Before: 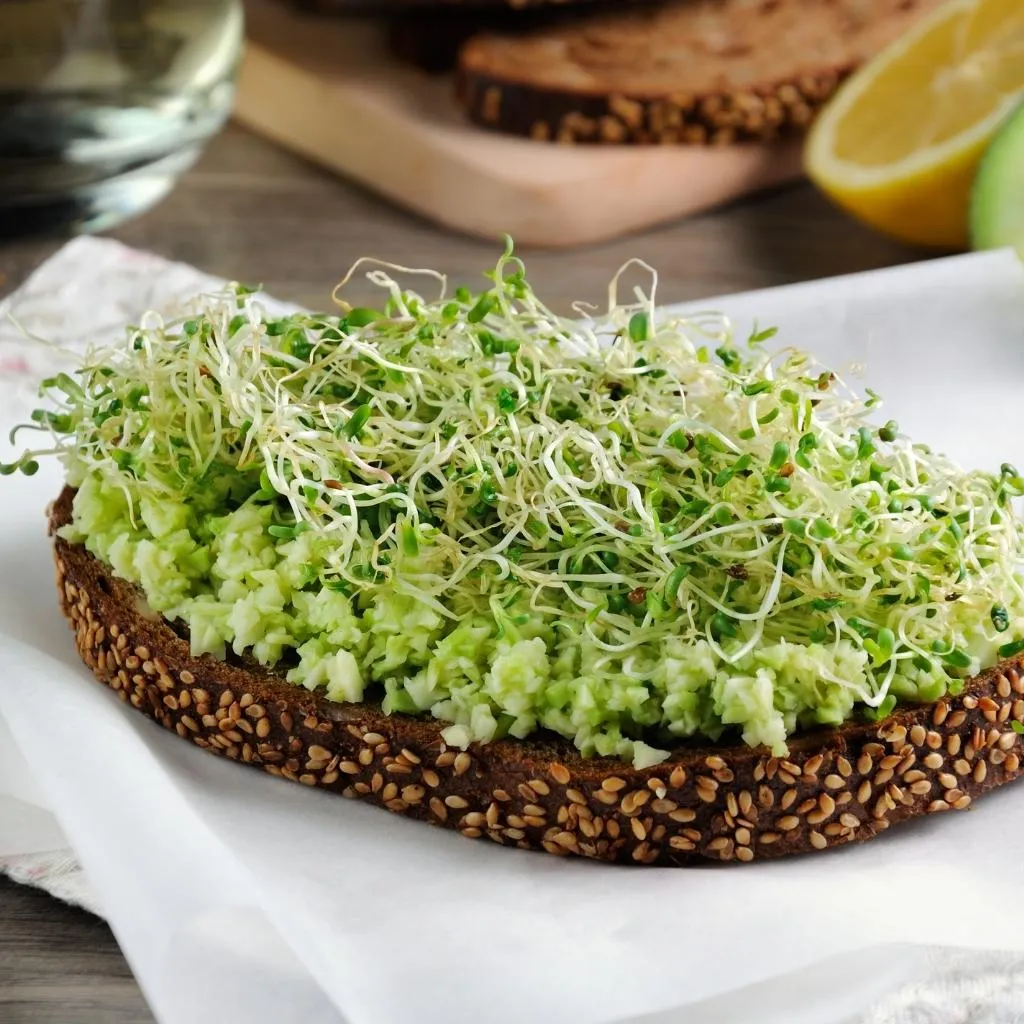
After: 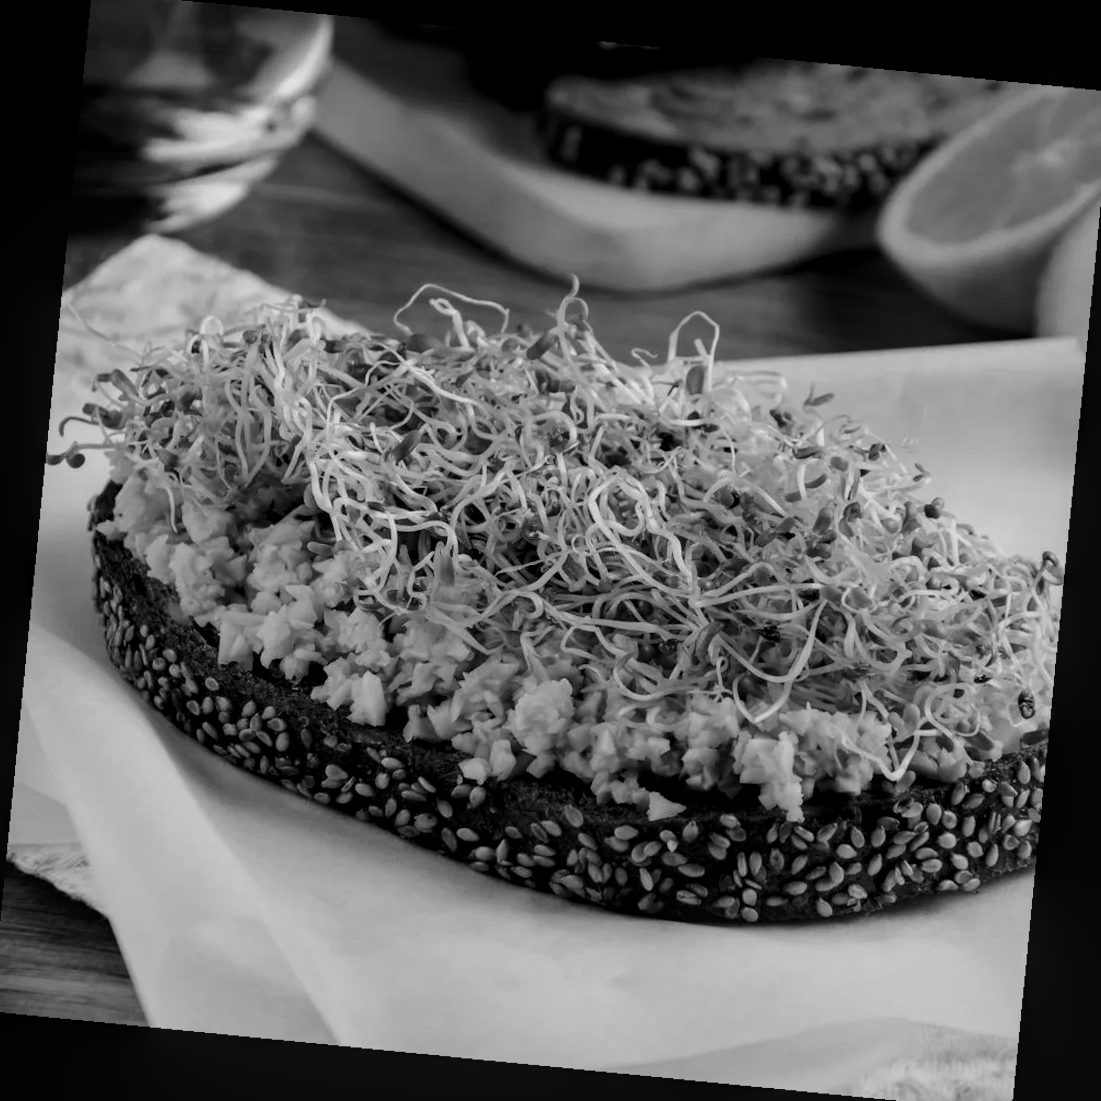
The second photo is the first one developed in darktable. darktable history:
white balance: red 0.986, blue 1.01
contrast brightness saturation: contrast 0.13, brightness -0.24, saturation 0.14
crop and rotate: angle -0.5°
rotate and perspective: rotation 5.12°, automatic cropping off
local contrast: on, module defaults
monochrome: a -4.13, b 5.16, size 1
filmic rgb: black relative exposure -16 EV, threshold -0.33 EV, transition 3.19 EV, structure ↔ texture 100%, target black luminance 0%, hardness 7.57, latitude 72.96%, contrast 0.908, highlights saturation mix 10%, shadows ↔ highlights balance -0.38%, add noise in highlights 0, preserve chrominance no, color science v4 (2020), iterations of high-quality reconstruction 10, enable highlight reconstruction true
color correction: highlights a* 3.22, highlights b* 1.93, saturation 1.19
